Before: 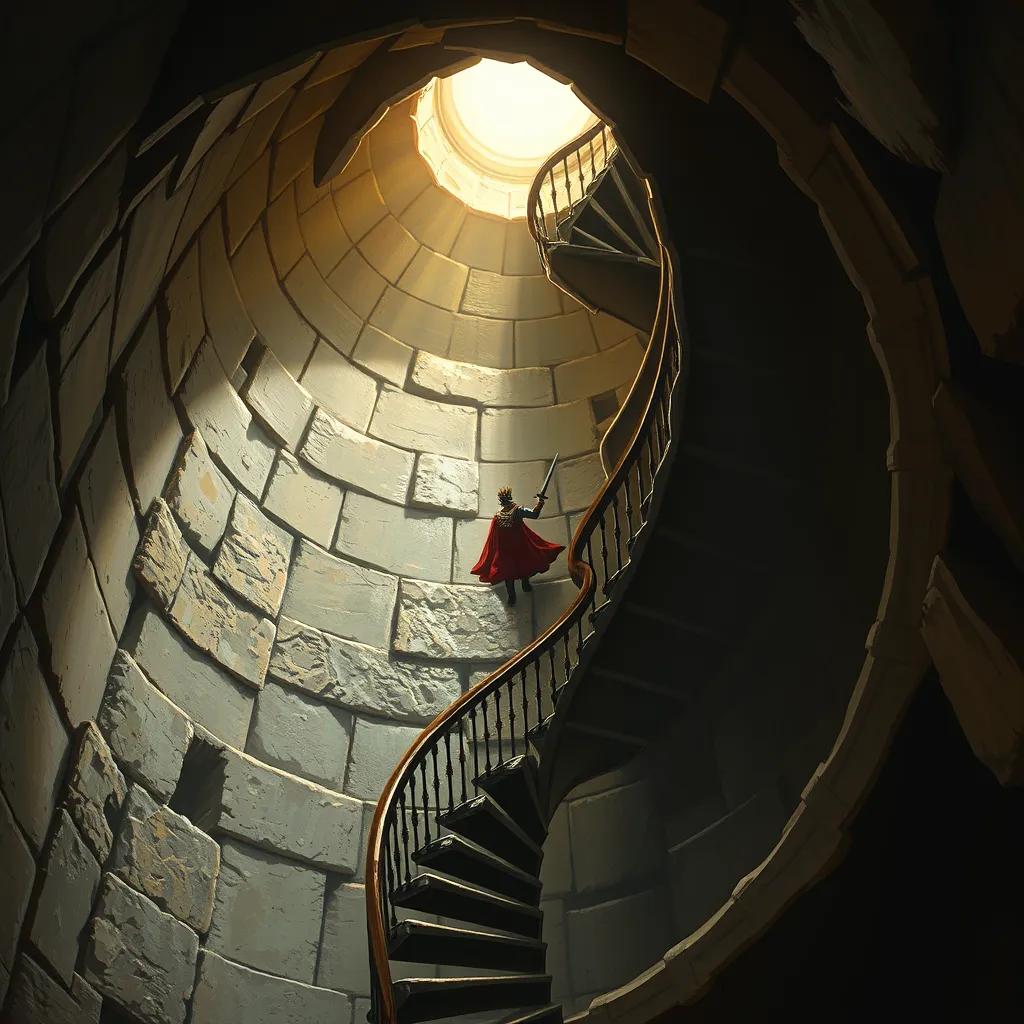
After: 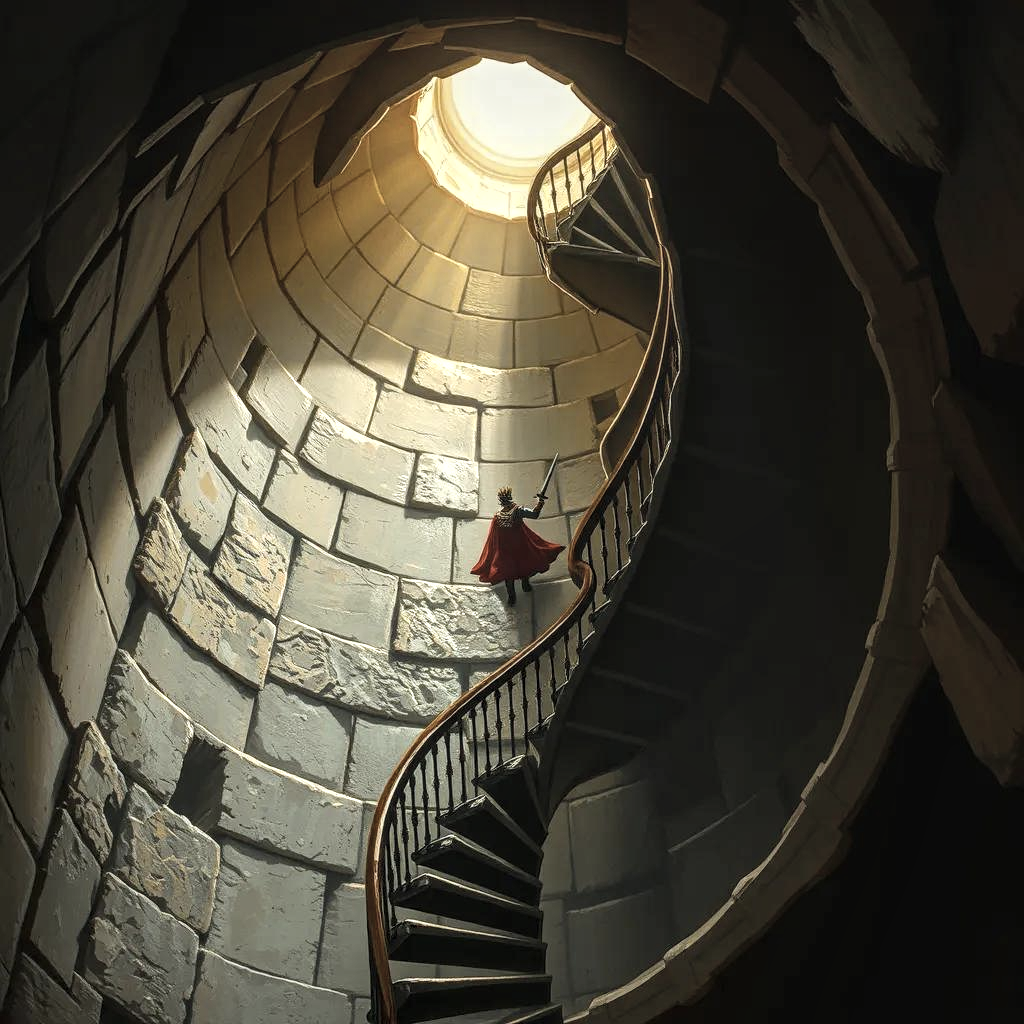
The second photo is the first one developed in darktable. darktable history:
color balance rgb: linear chroma grading › global chroma 33.4%
exposure: compensate highlight preservation false
local contrast: detail 150%
contrast brightness saturation: contrast -0.05, saturation -0.41
